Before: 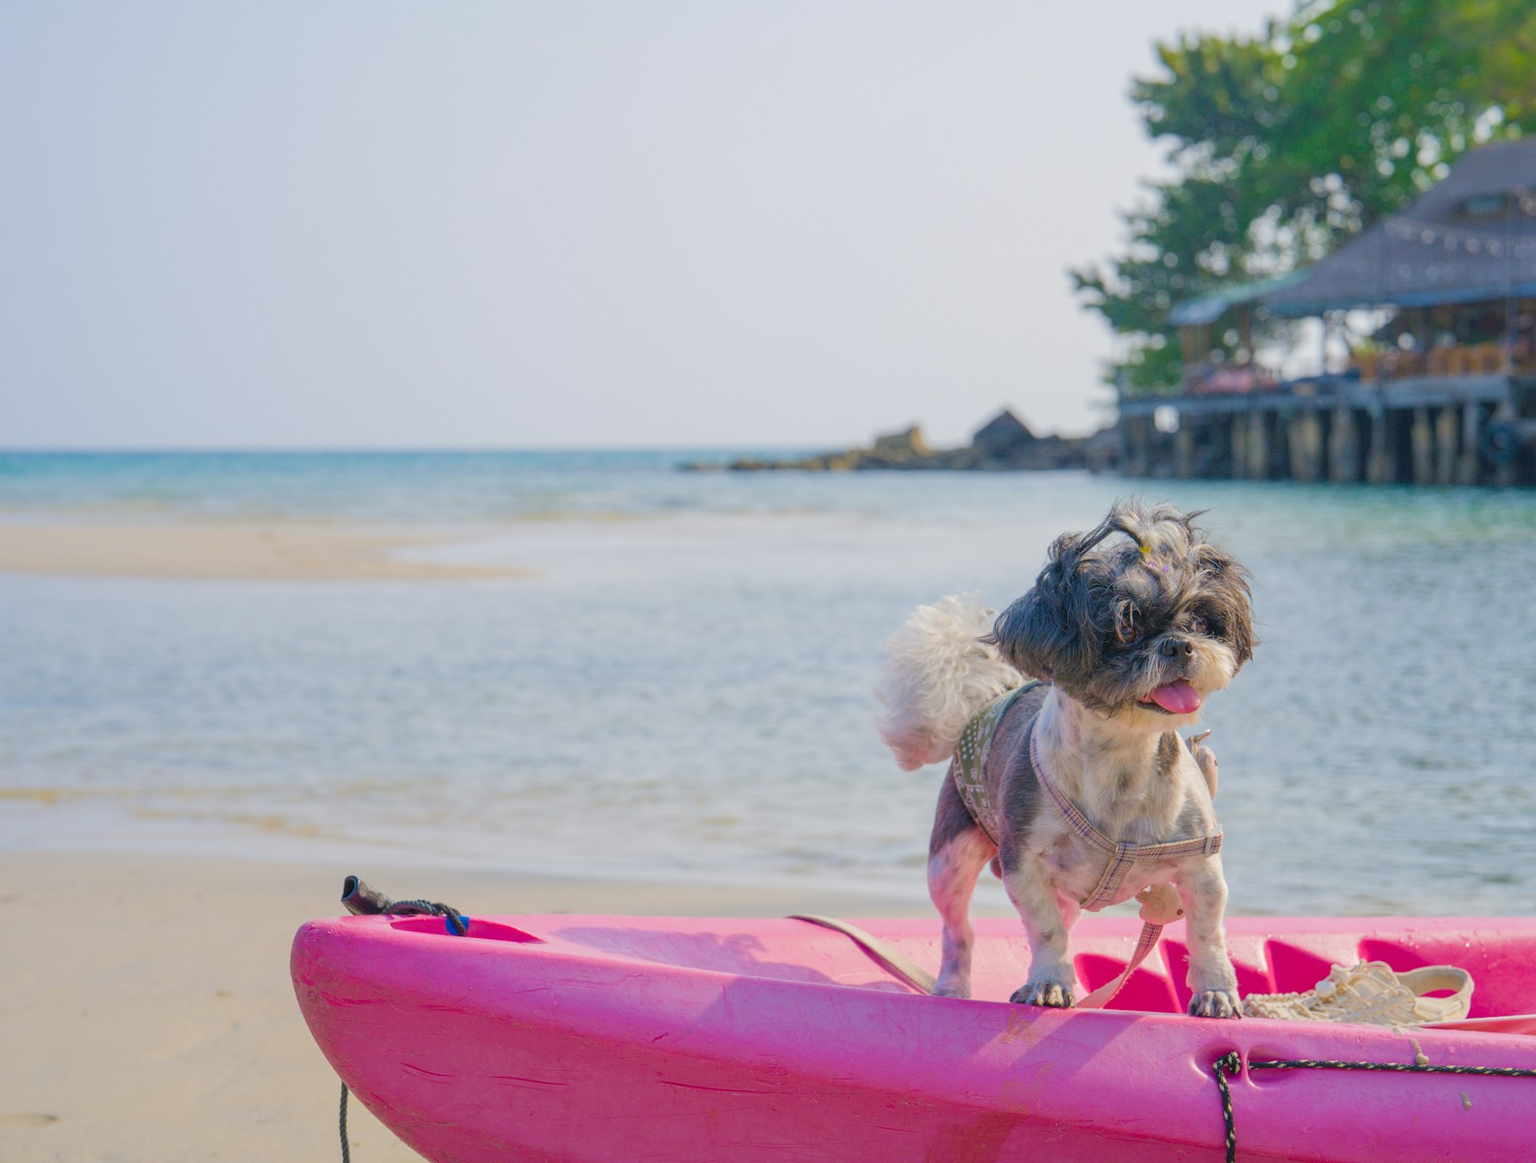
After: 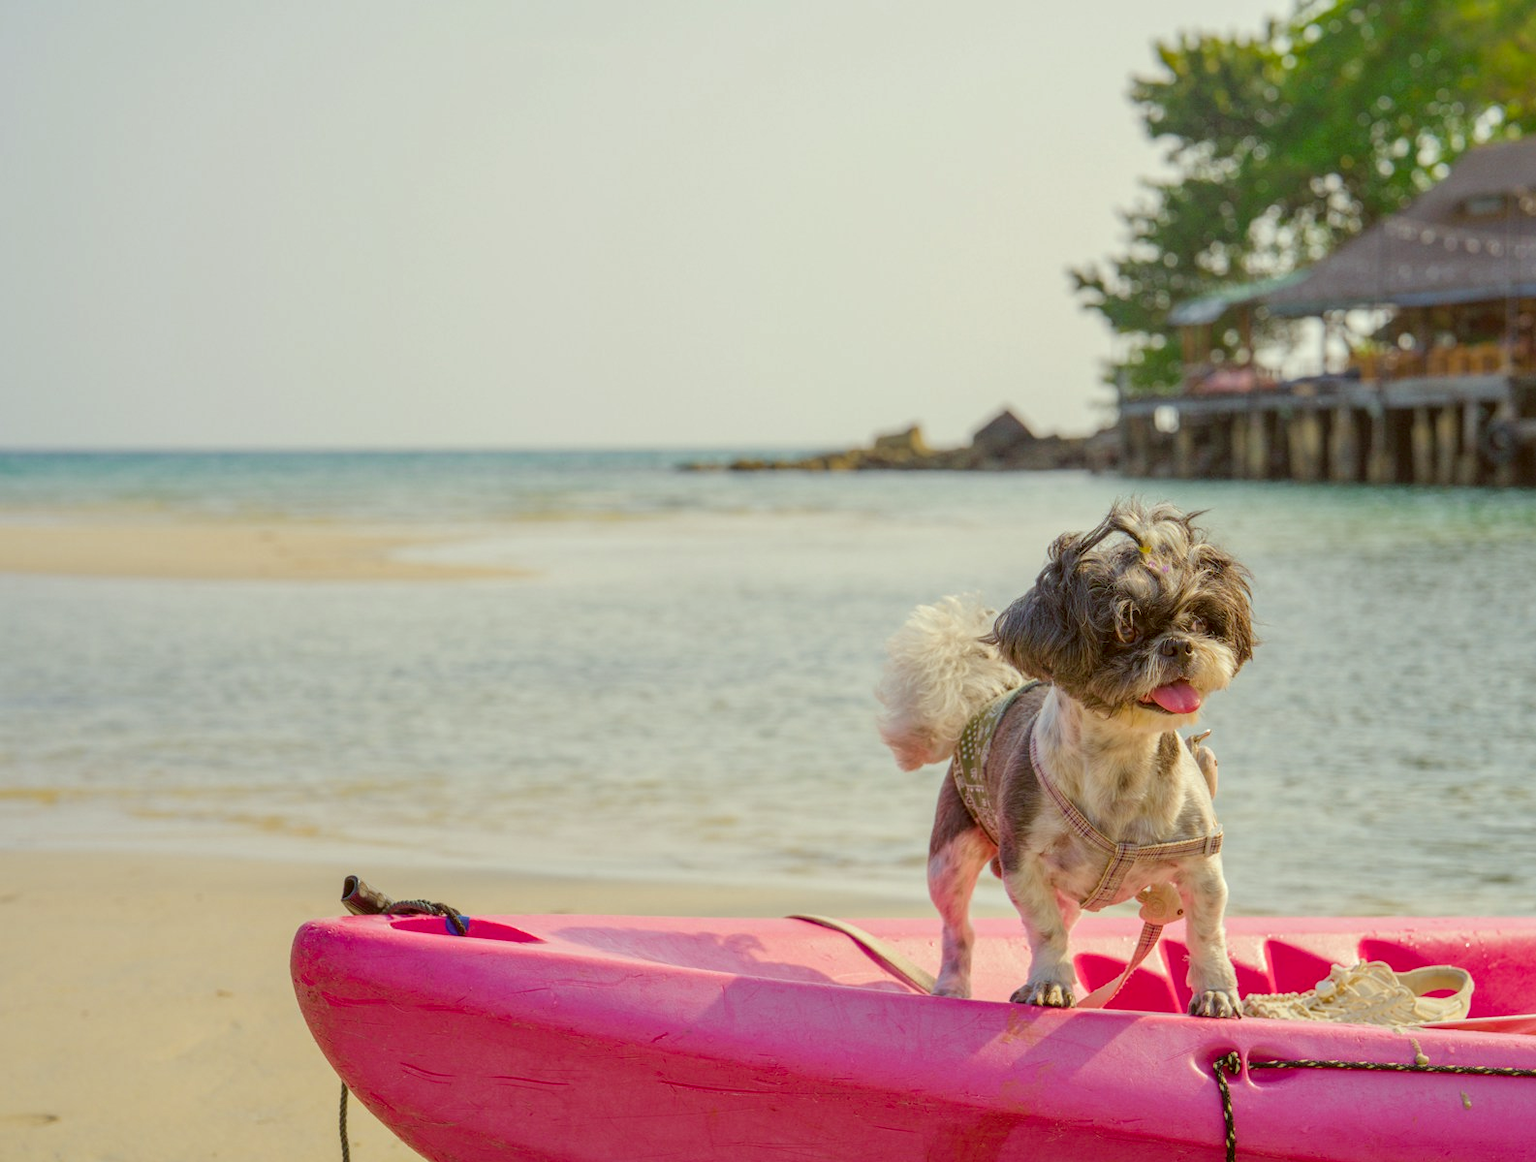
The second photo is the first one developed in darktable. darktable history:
local contrast: on, module defaults
color correction: highlights a* -5.3, highlights b* 9.8, shadows a* 9.8, shadows b* 24.26
